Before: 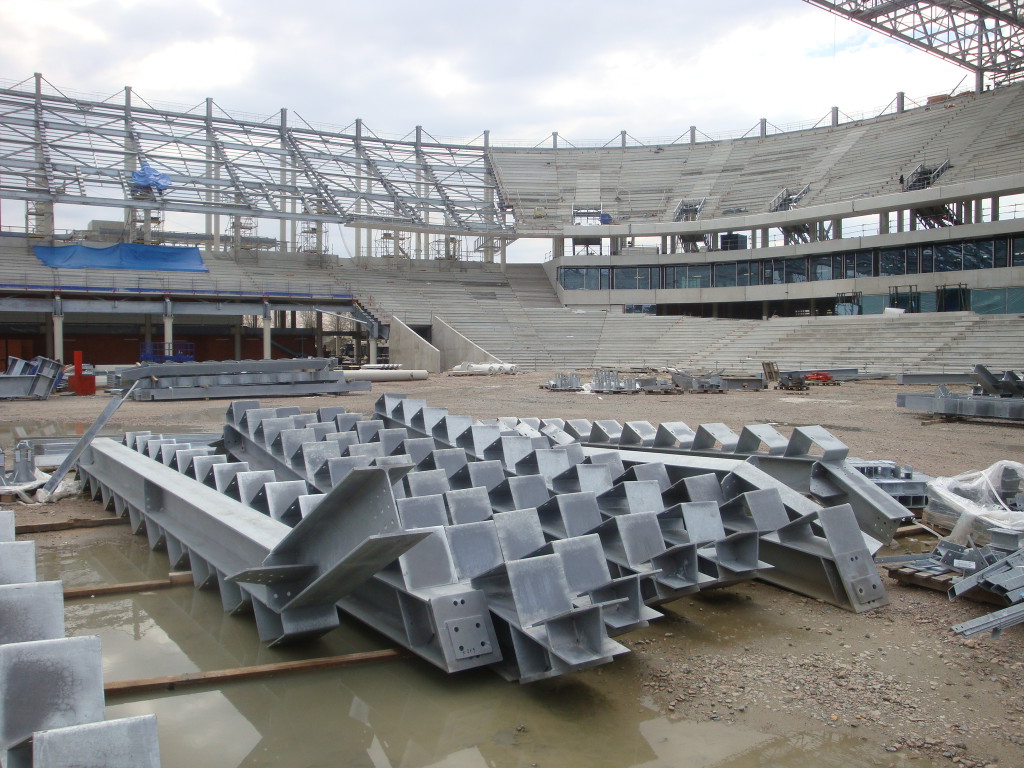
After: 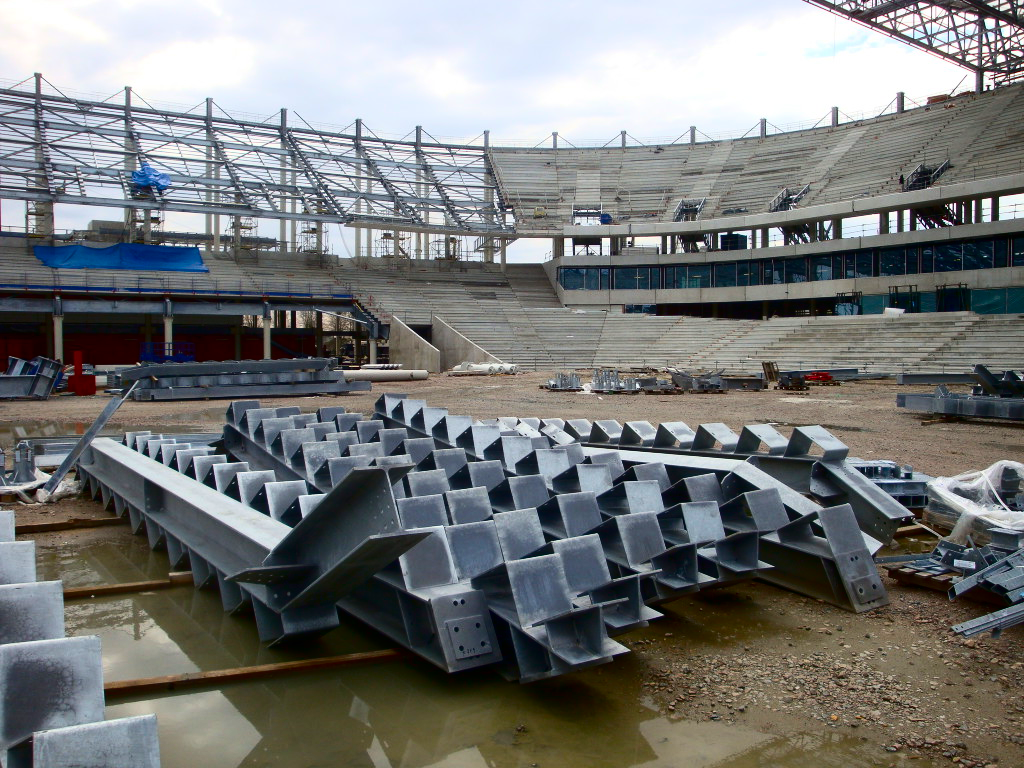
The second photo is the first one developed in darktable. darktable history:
color balance rgb: perceptual saturation grading › global saturation 24.996%, global vibrance 20%
contrast brightness saturation: contrast 0.238, brightness -0.232, saturation 0.148
